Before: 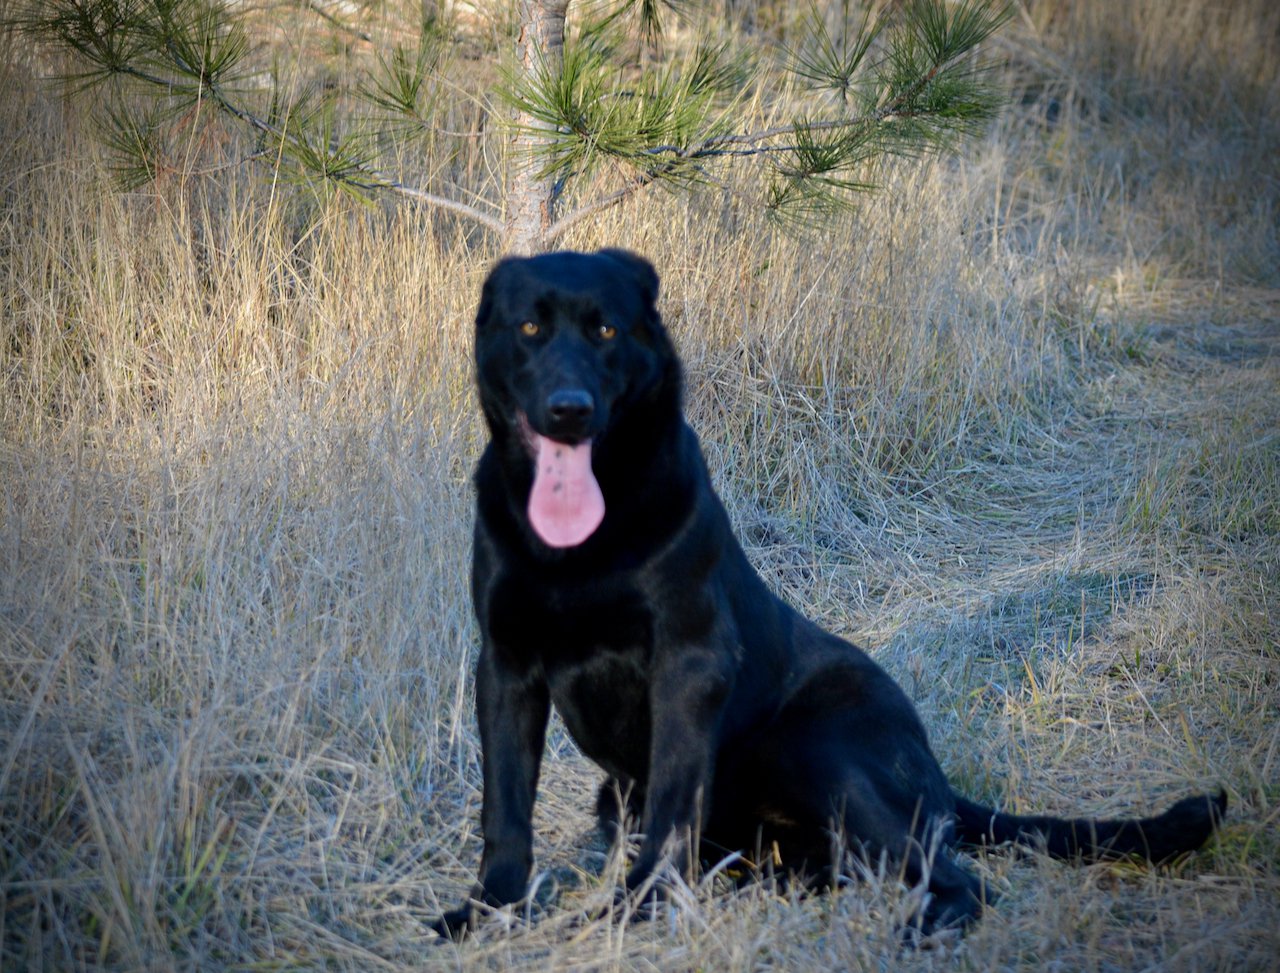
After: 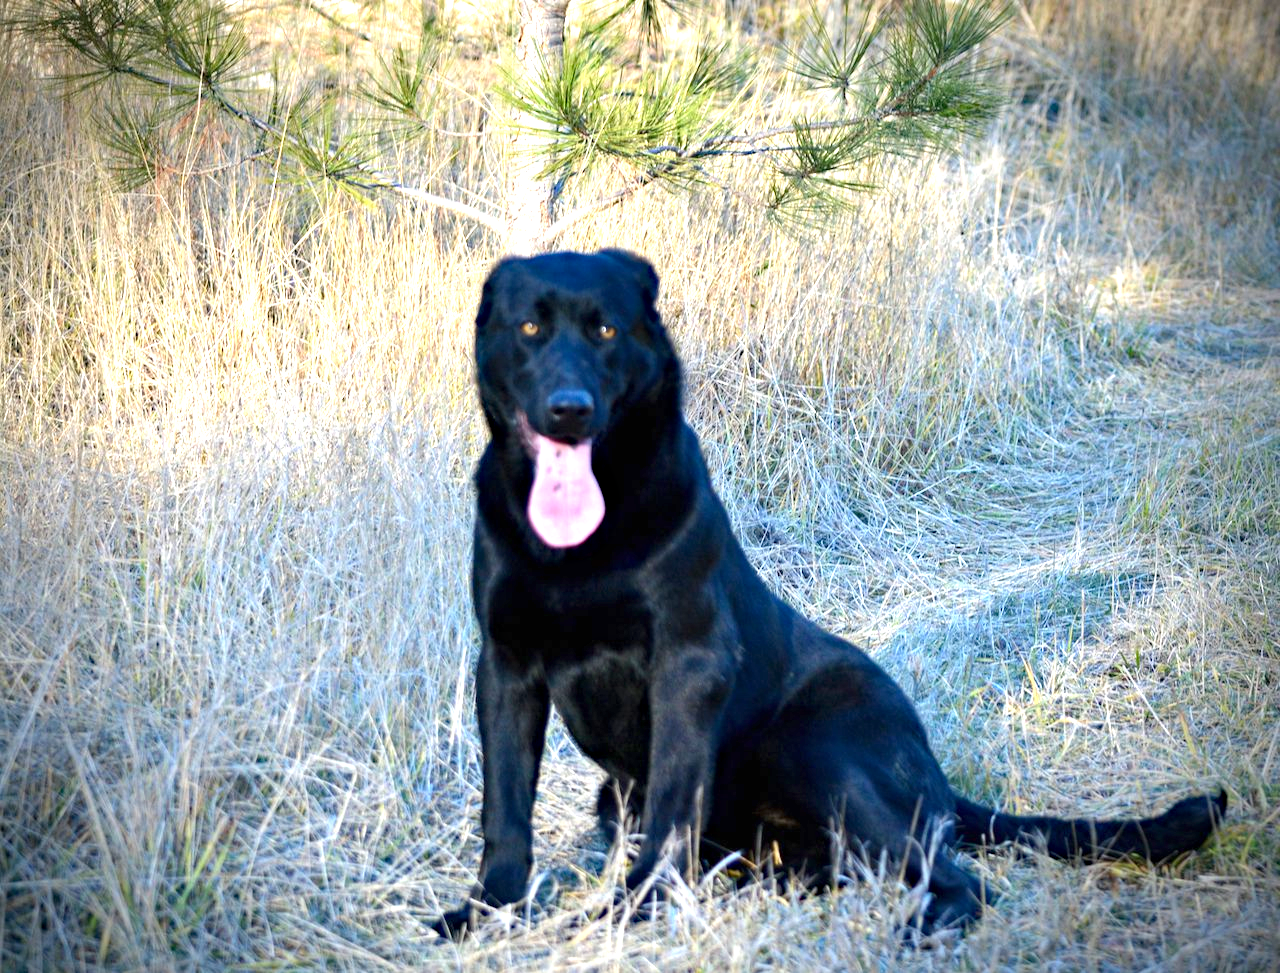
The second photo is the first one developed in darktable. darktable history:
exposure: black level correction 0, exposure 1.453 EV, compensate highlight preservation false
haze removal: compatibility mode true, adaptive false
